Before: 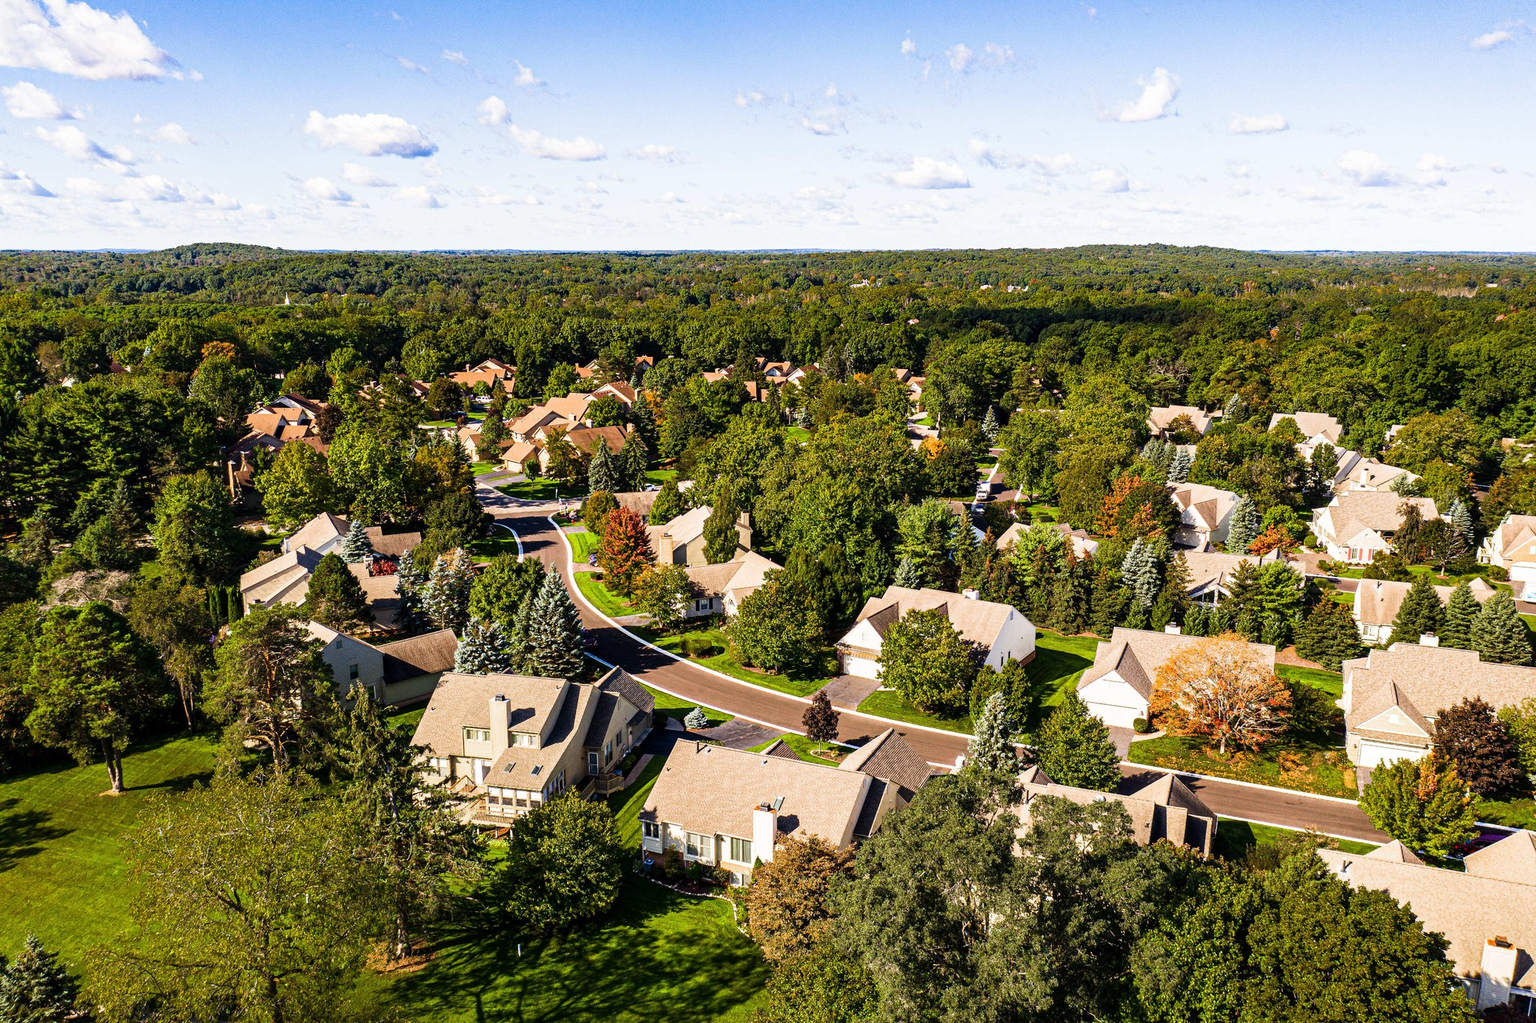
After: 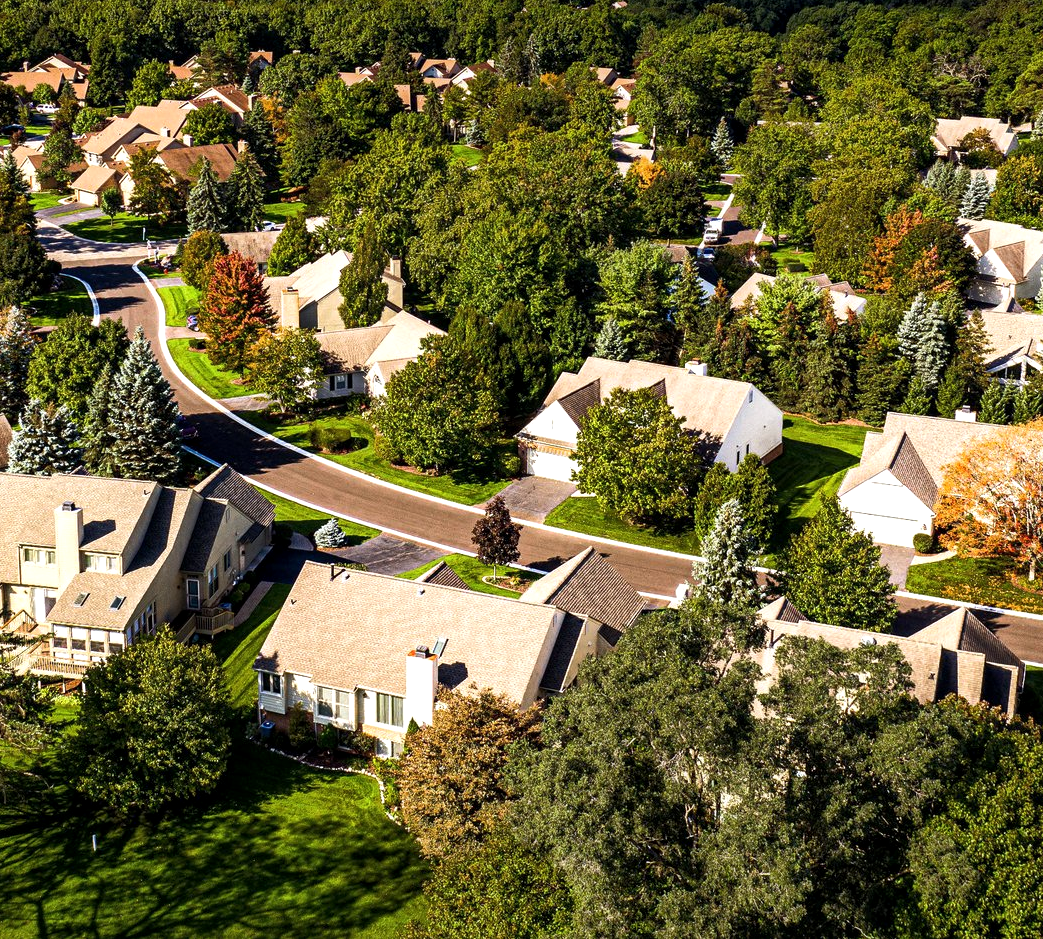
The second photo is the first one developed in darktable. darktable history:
crop and rotate: left 29.237%, top 31.152%, right 19.807%
white balance: red 0.986, blue 1.01
local contrast: highlights 100%, shadows 100%, detail 120%, midtone range 0.2
tone equalizer: -8 EV -0.001 EV, -7 EV 0.001 EV, -6 EV -0.002 EV, -5 EV -0.003 EV, -4 EV -0.062 EV, -3 EV -0.222 EV, -2 EV -0.267 EV, -1 EV 0.105 EV, +0 EV 0.303 EV
